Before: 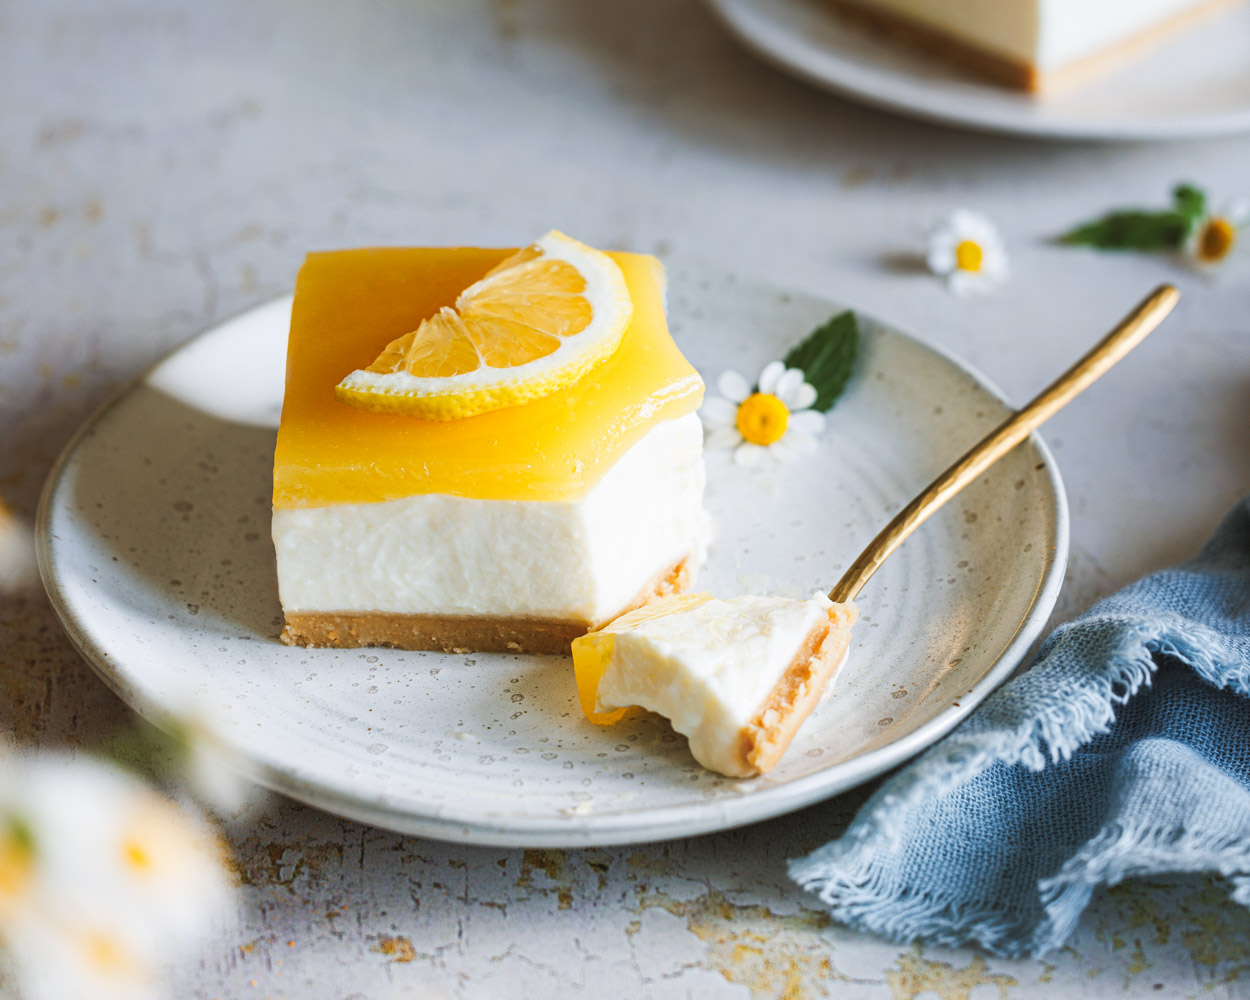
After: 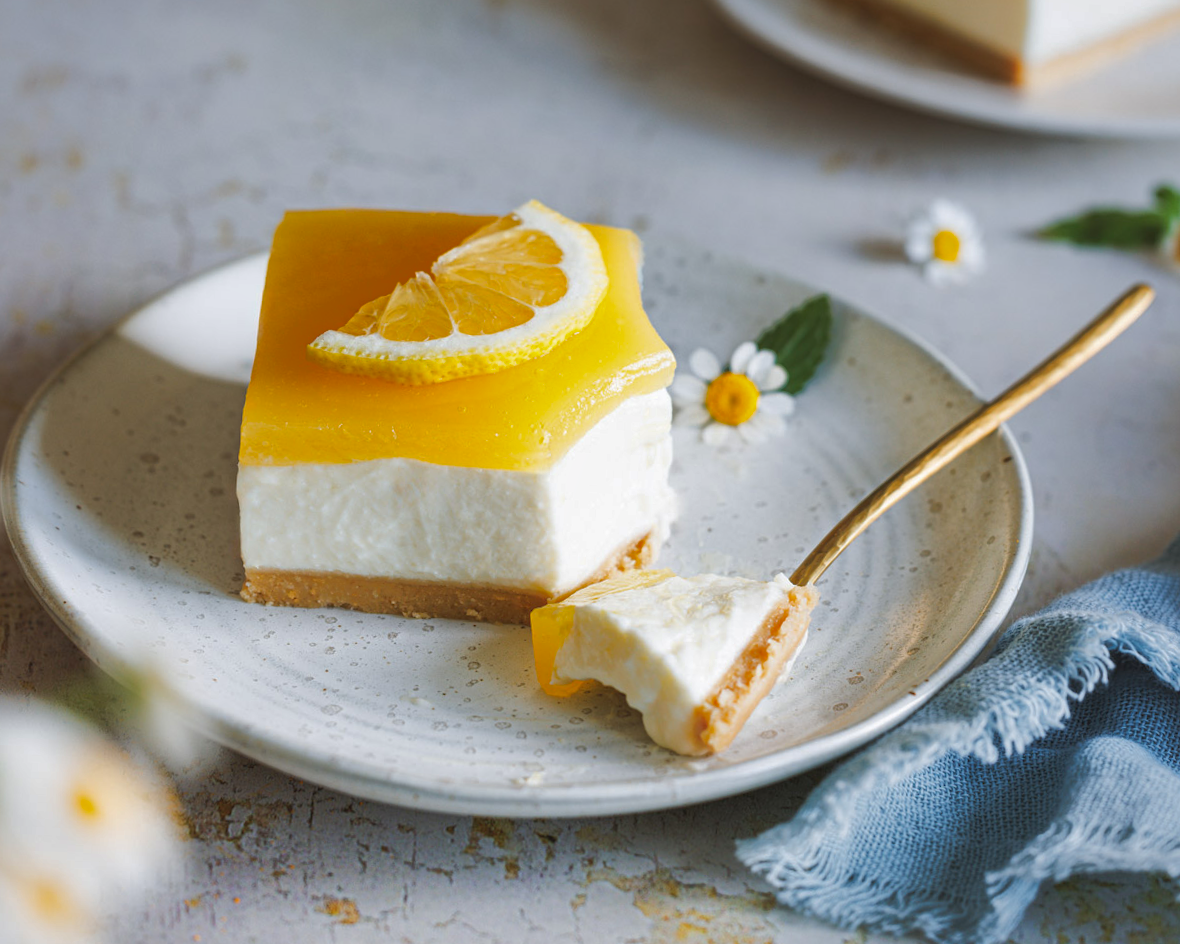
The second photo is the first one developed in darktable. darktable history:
shadows and highlights: shadows 39.88, highlights -59.67
crop and rotate: angle -2.75°
